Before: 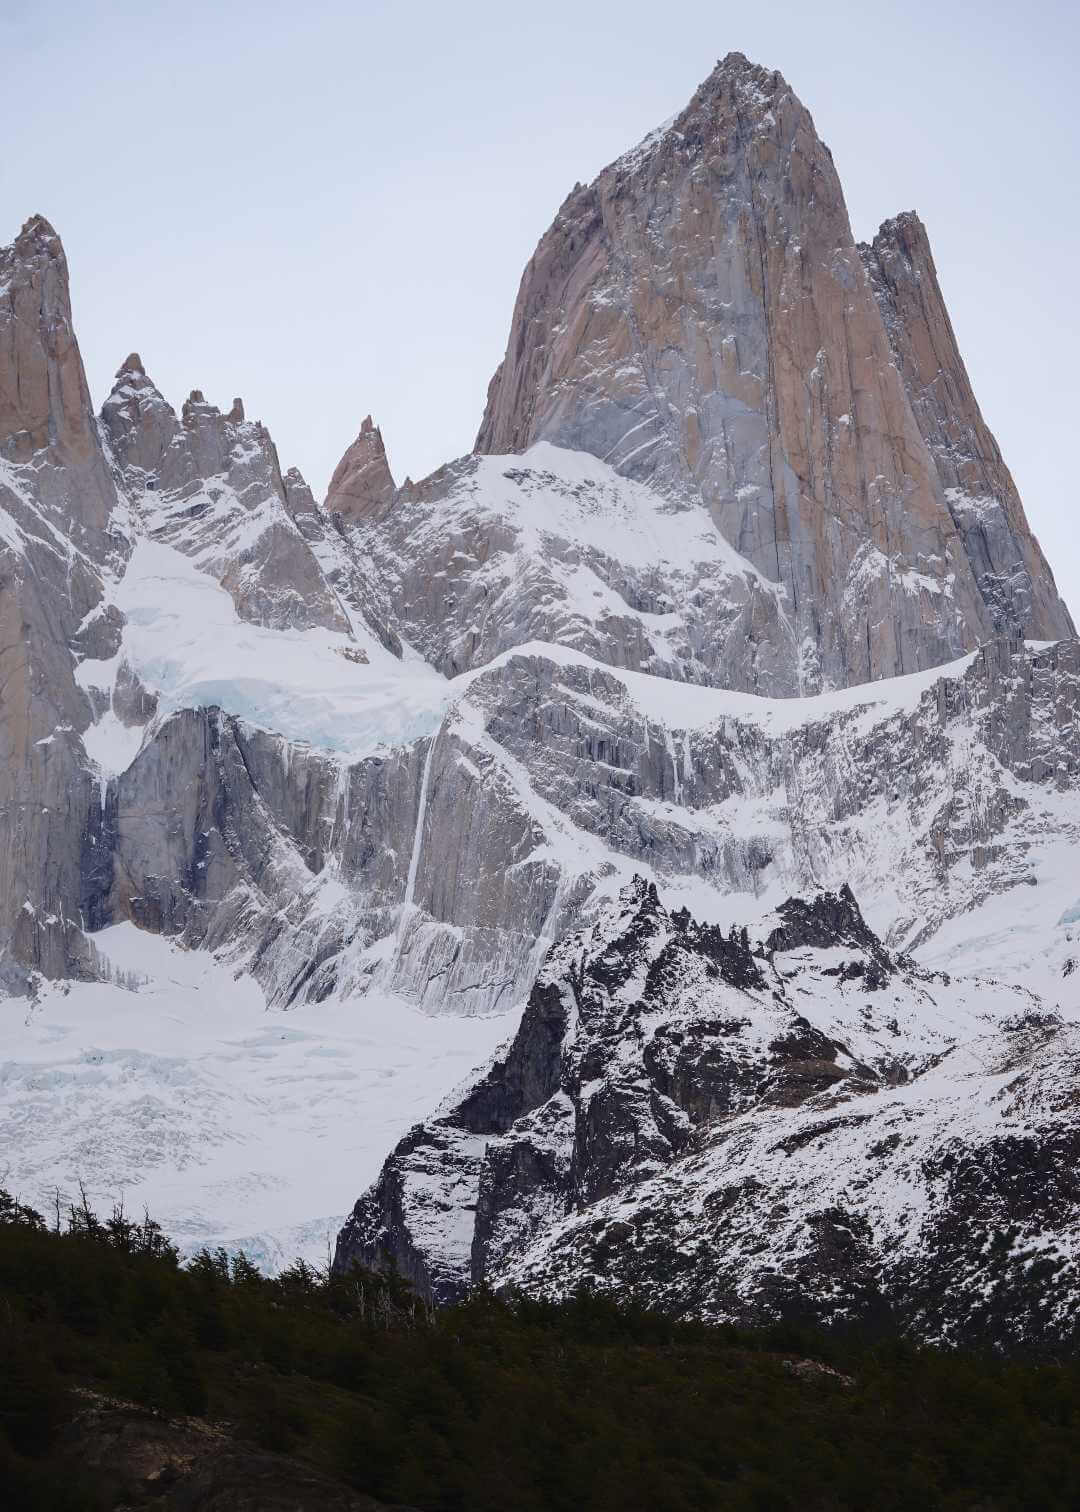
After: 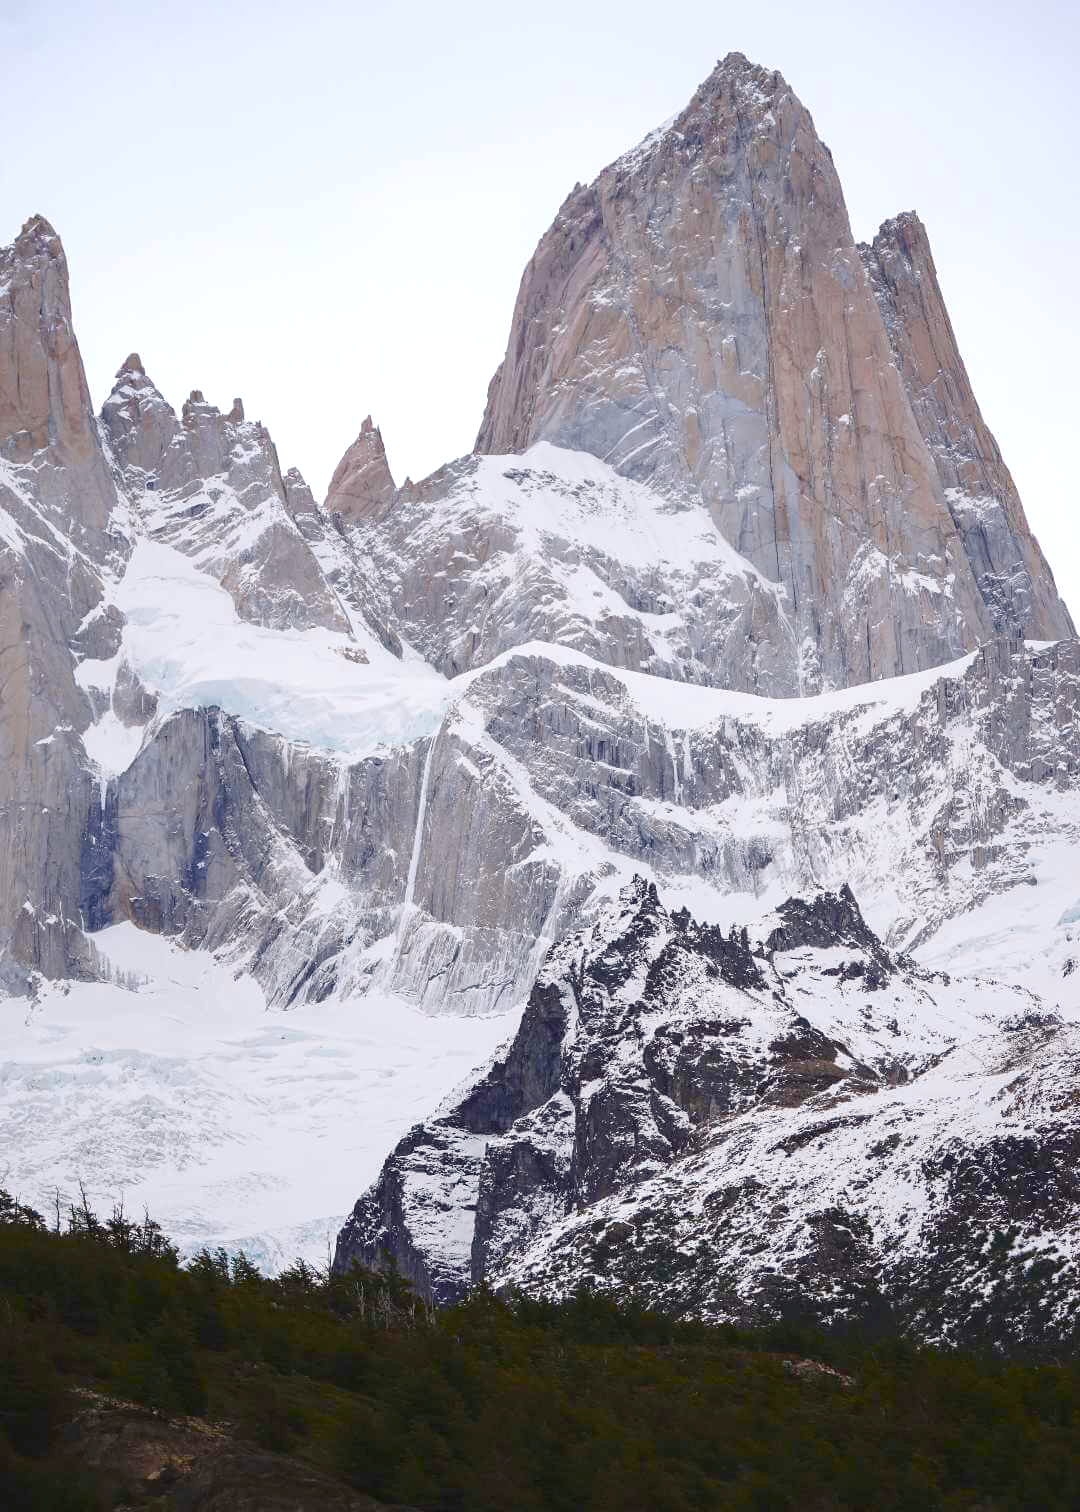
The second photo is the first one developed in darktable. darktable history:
color balance rgb: shadows lift › chroma 1%, shadows lift › hue 113°, highlights gain › chroma 0.2%, highlights gain › hue 333°, perceptual saturation grading › global saturation 20%, perceptual saturation grading › highlights -50%, perceptual saturation grading › shadows 25%, contrast -10%
exposure: black level correction 0, exposure 0.68 EV, compensate exposure bias true, compensate highlight preservation false
